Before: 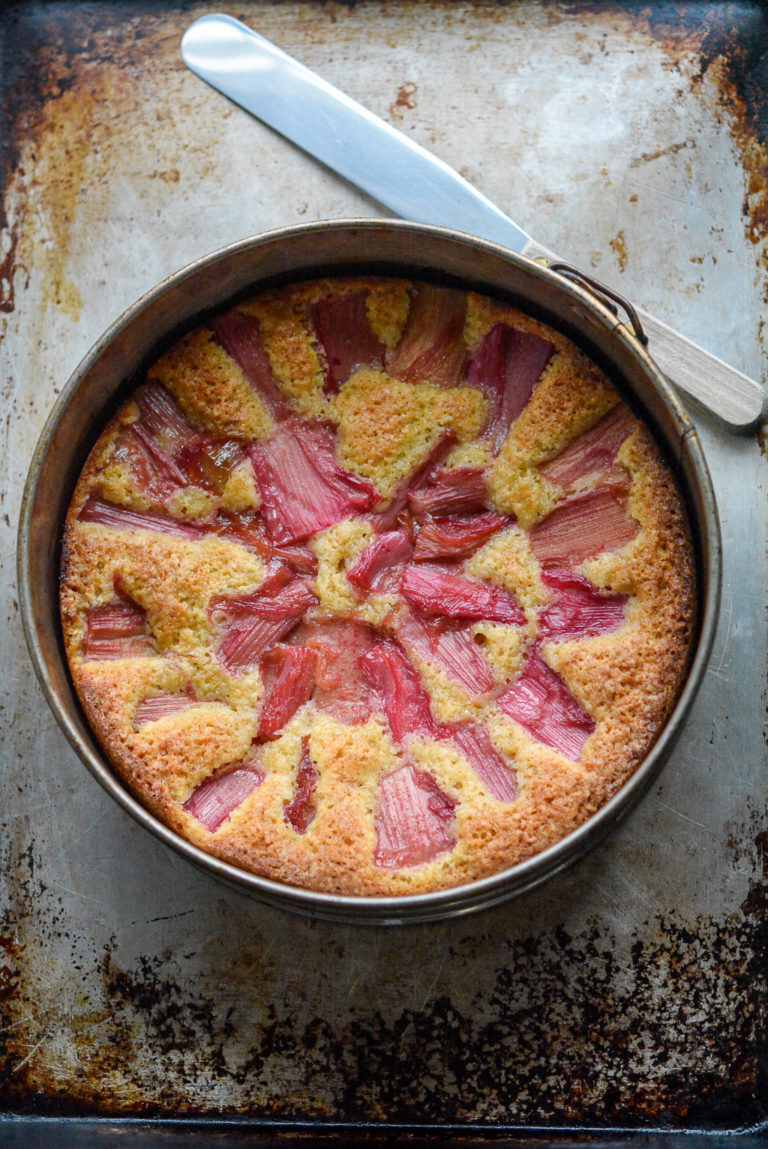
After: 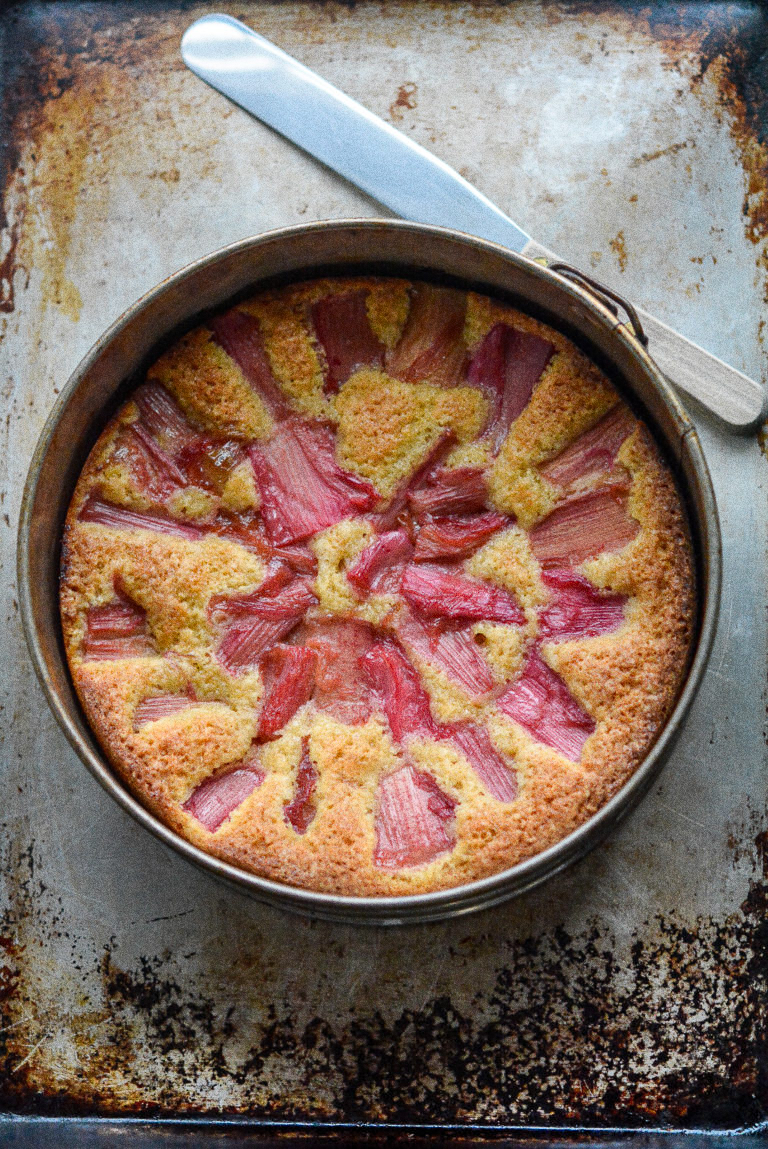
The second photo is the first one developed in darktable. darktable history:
grain: coarseness 0.09 ISO, strength 40%
shadows and highlights: low approximation 0.01, soften with gaussian
